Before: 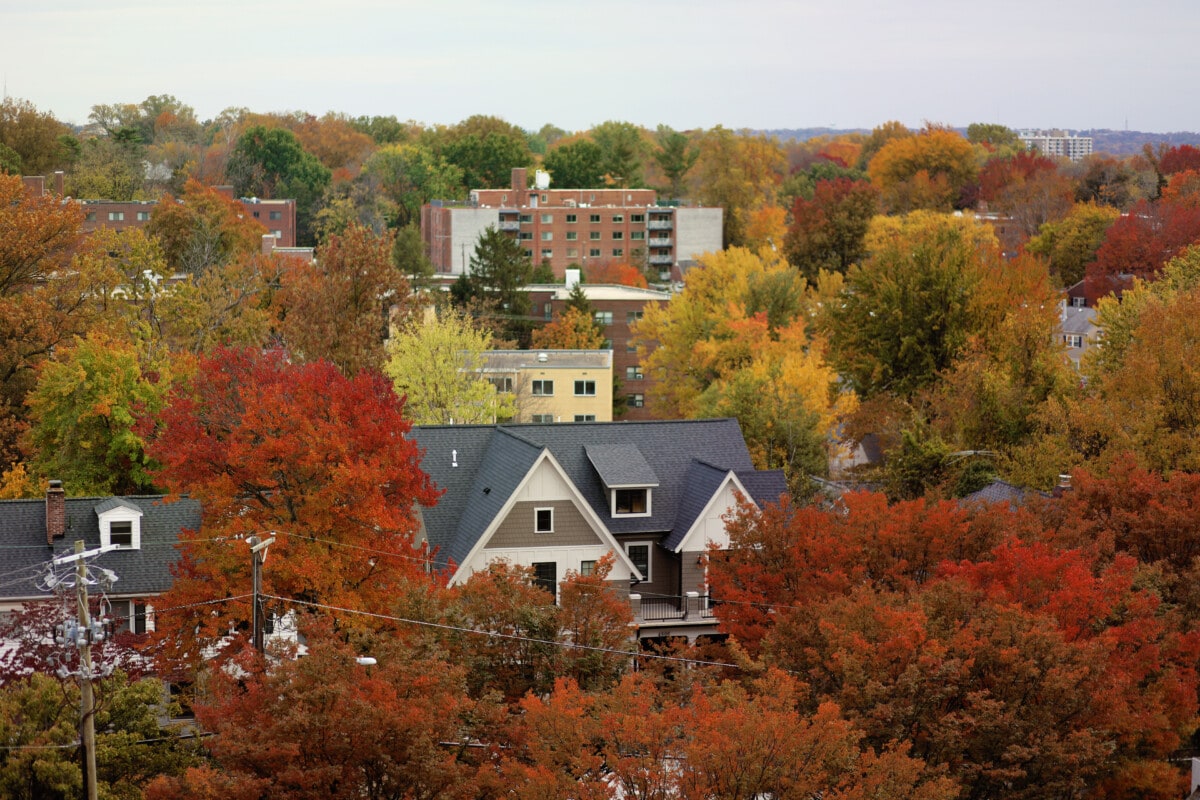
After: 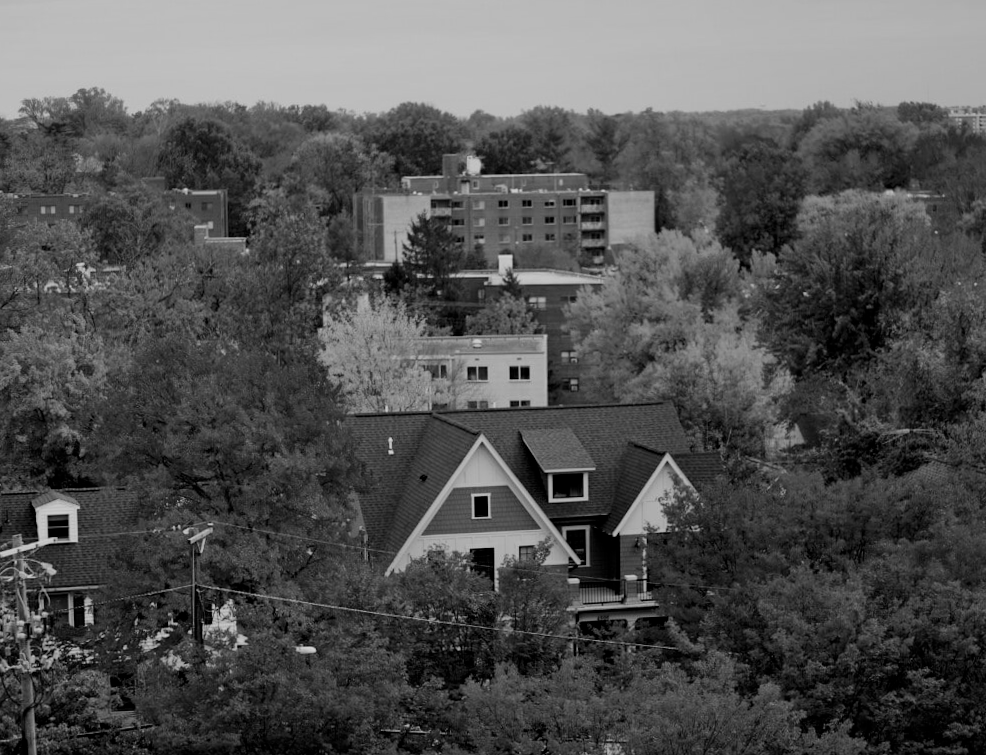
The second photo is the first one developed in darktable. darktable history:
haze removal: compatibility mode true, adaptive false
filmic rgb: middle gray luminance 18.42%, black relative exposure -9 EV, white relative exposure 3.75 EV, threshold 6 EV, target black luminance 0%, hardness 4.85, latitude 67.35%, contrast 0.955, highlights saturation mix 20%, shadows ↔ highlights balance 21.36%, add noise in highlights 0, preserve chrominance luminance Y, color science v3 (2019), use custom middle-gray values true, iterations of high-quality reconstruction 0, contrast in highlights soft, enable highlight reconstruction true
monochrome: on, module defaults
bloom: size 5%, threshold 95%, strength 15%
crop and rotate: angle 1°, left 4.281%, top 0.642%, right 11.383%, bottom 2.486%
shadows and highlights: shadows 35, highlights -35, soften with gaussian
contrast brightness saturation: brightness -0.2, saturation 0.08
